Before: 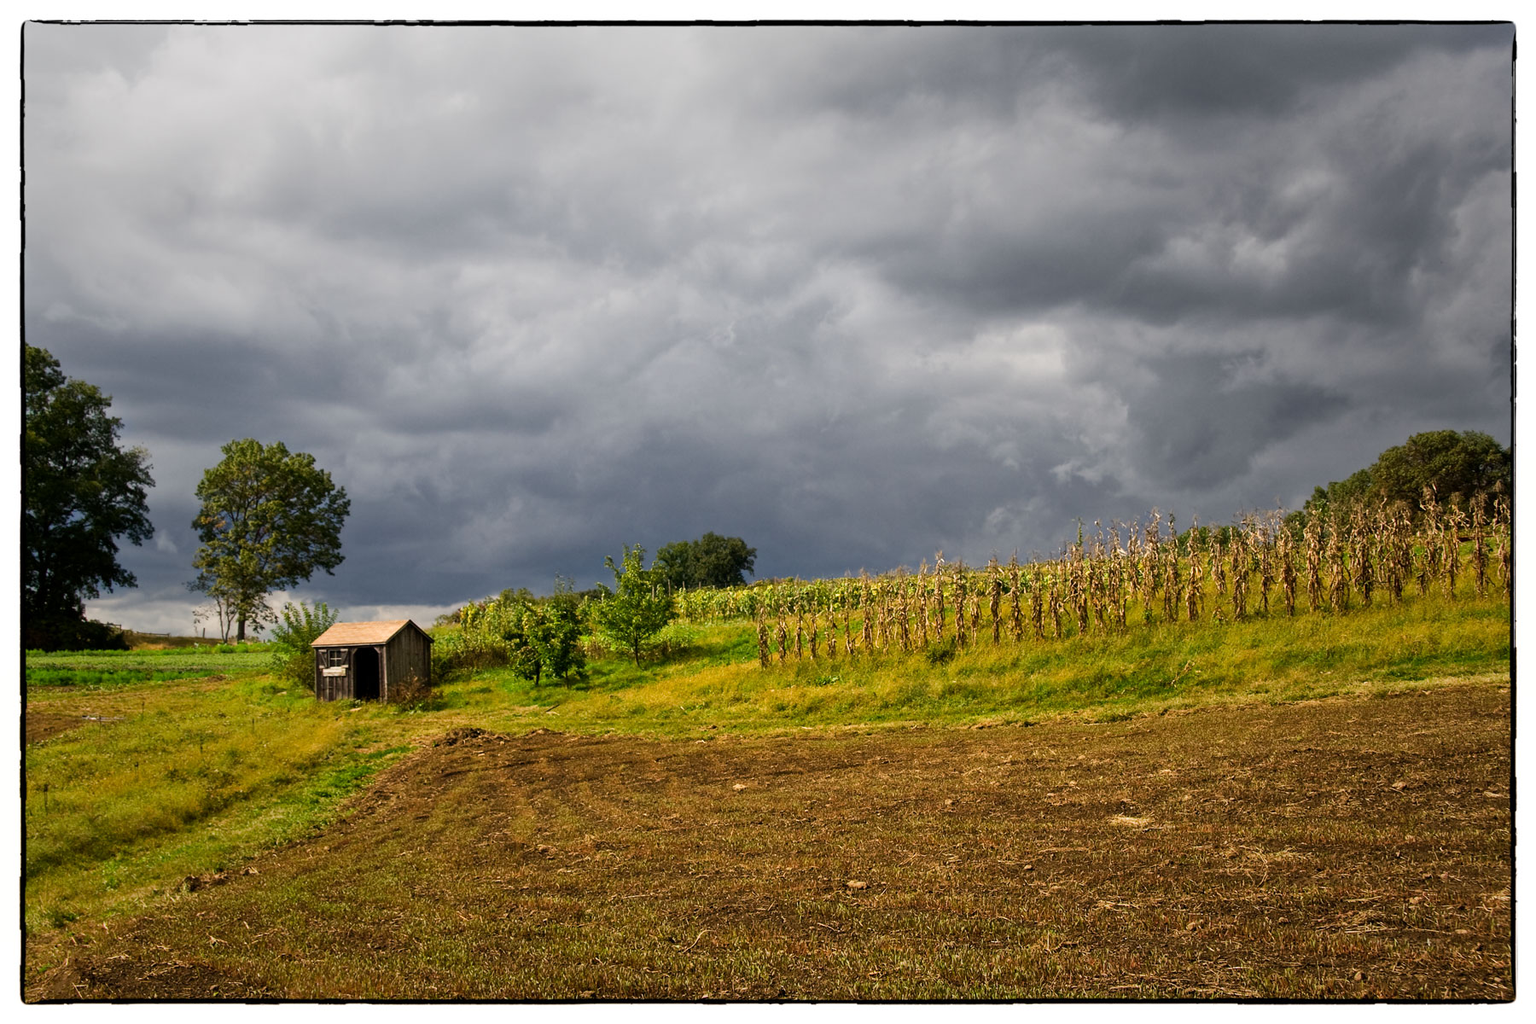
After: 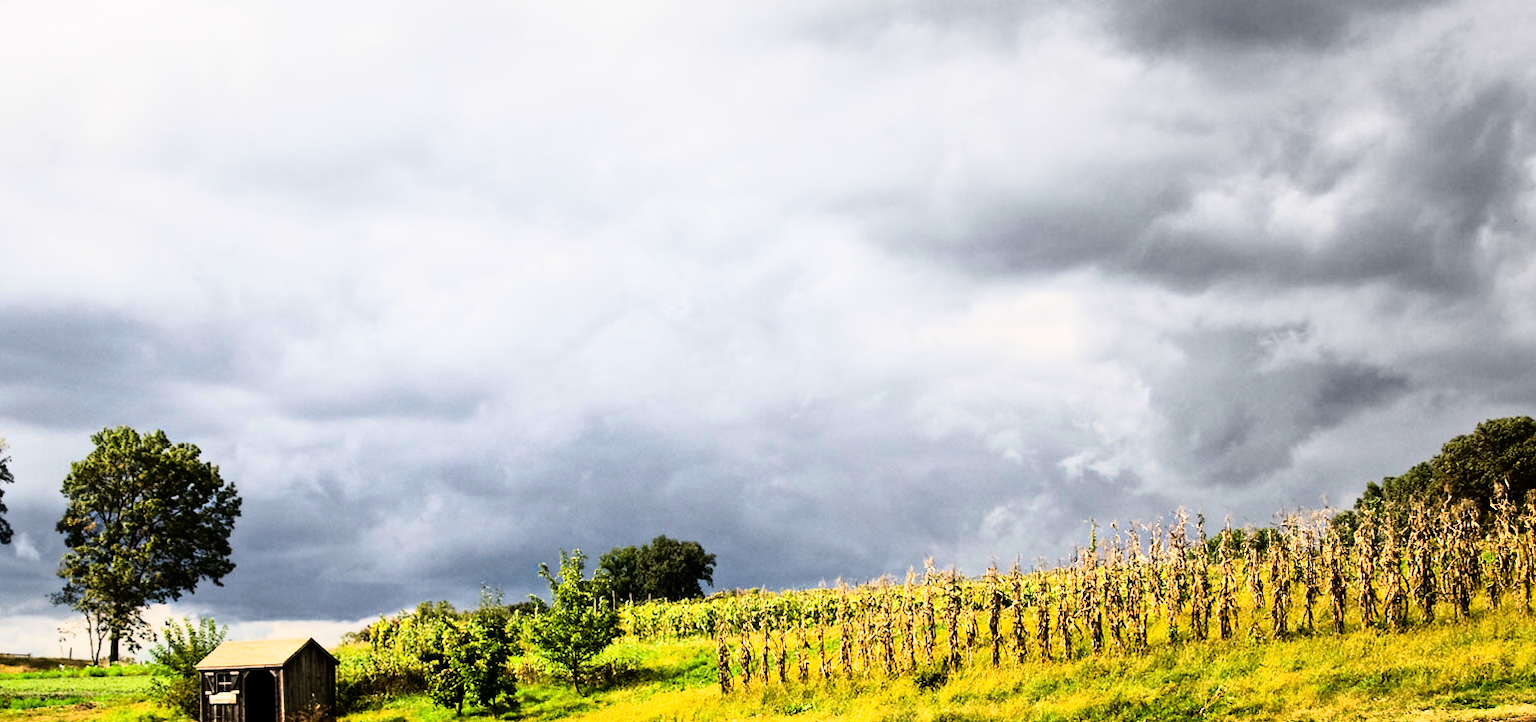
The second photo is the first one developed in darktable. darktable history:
crop and rotate: left 9.345%, top 7.22%, right 4.982%, bottom 32.331%
rgb curve: curves: ch0 [(0, 0) (0.21, 0.15) (0.24, 0.21) (0.5, 0.75) (0.75, 0.96) (0.89, 0.99) (1, 1)]; ch1 [(0, 0.02) (0.21, 0.13) (0.25, 0.2) (0.5, 0.67) (0.75, 0.9) (0.89, 0.97) (1, 1)]; ch2 [(0, 0.02) (0.21, 0.13) (0.25, 0.2) (0.5, 0.67) (0.75, 0.9) (0.89, 0.97) (1, 1)], compensate middle gray true
